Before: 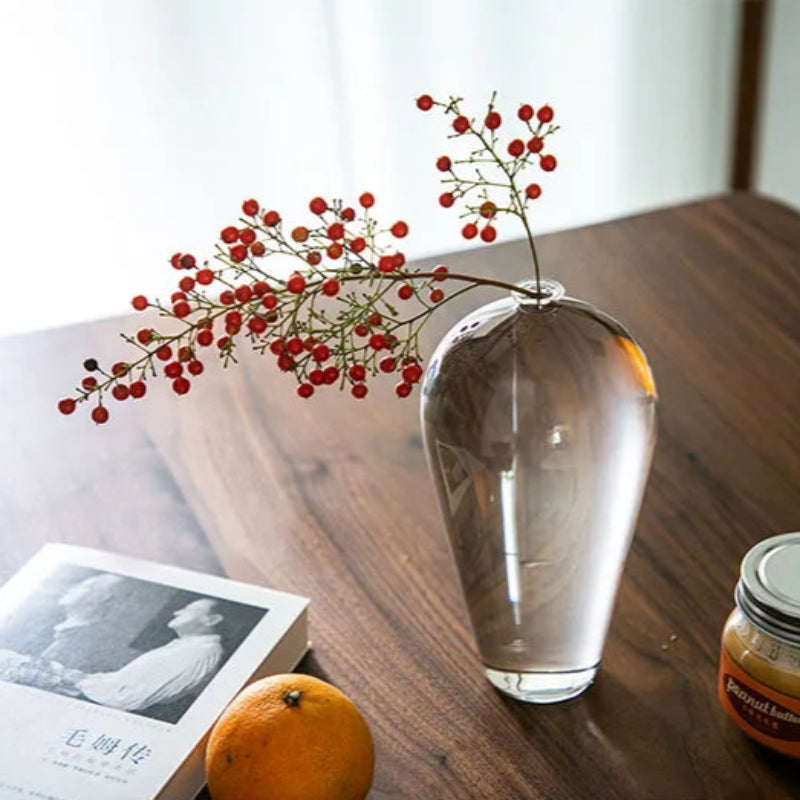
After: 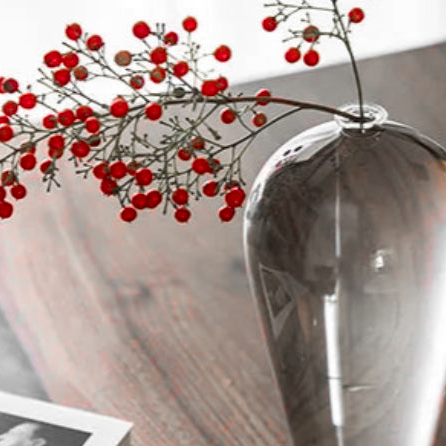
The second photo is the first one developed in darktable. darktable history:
crop and rotate: left 22.13%, top 22.054%, right 22.026%, bottom 22.102%
color zones: curves: ch1 [(0, 0.831) (0.08, 0.771) (0.157, 0.268) (0.241, 0.207) (0.562, -0.005) (0.714, -0.013) (0.876, 0.01) (1, 0.831)]
